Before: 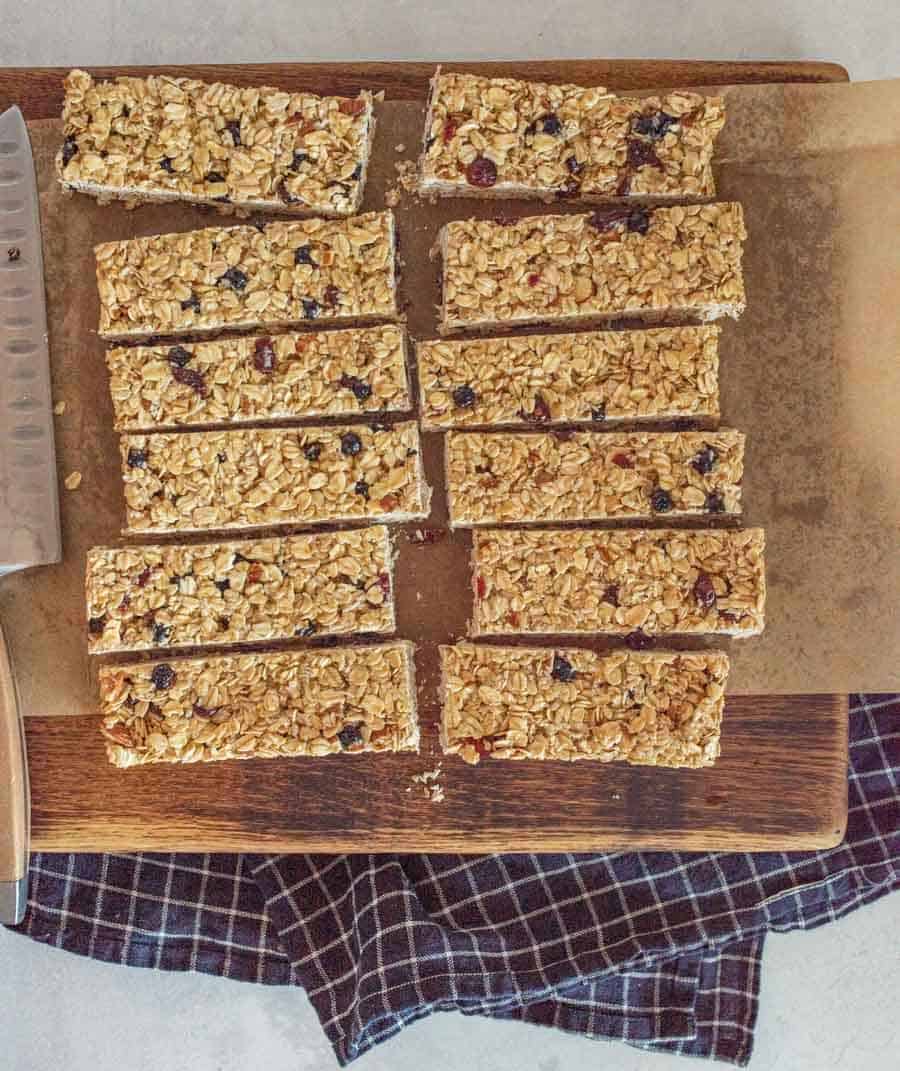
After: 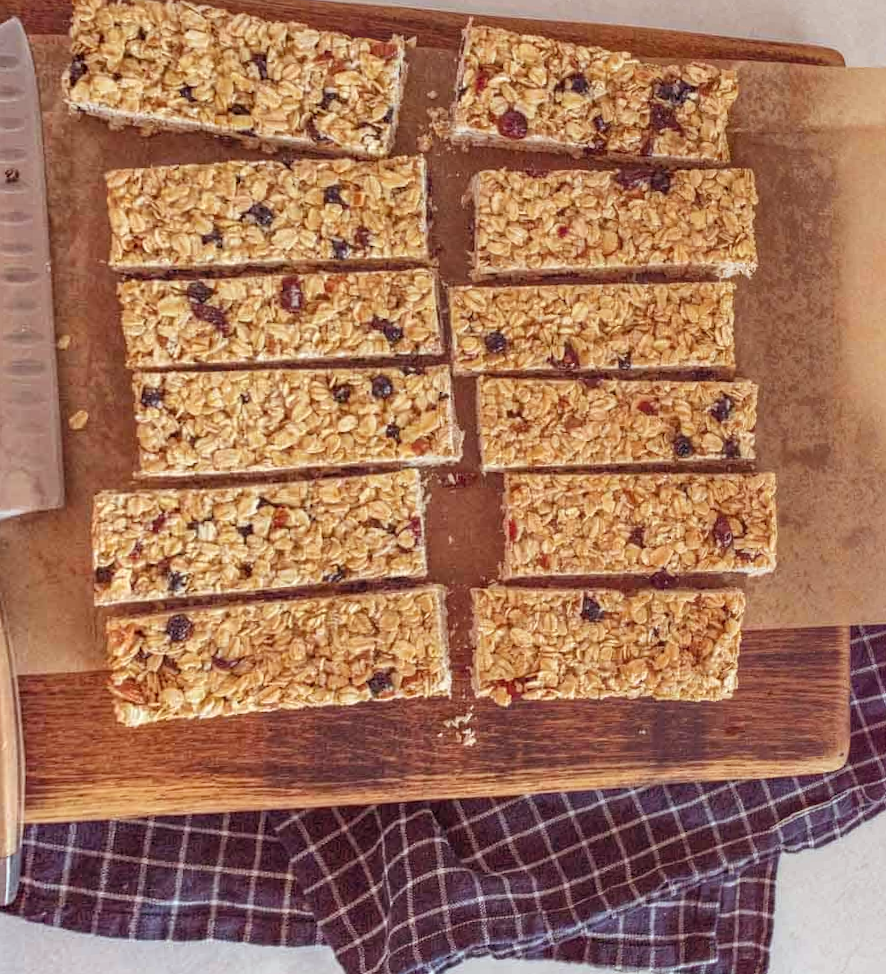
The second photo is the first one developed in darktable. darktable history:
rgb levels: mode RGB, independent channels, levels [[0, 0.474, 1], [0, 0.5, 1], [0, 0.5, 1]]
rotate and perspective: rotation -0.013°, lens shift (vertical) -0.027, lens shift (horizontal) 0.178, crop left 0.016, crop right 0.989, crop top 0.082, crop bottom 0.918
